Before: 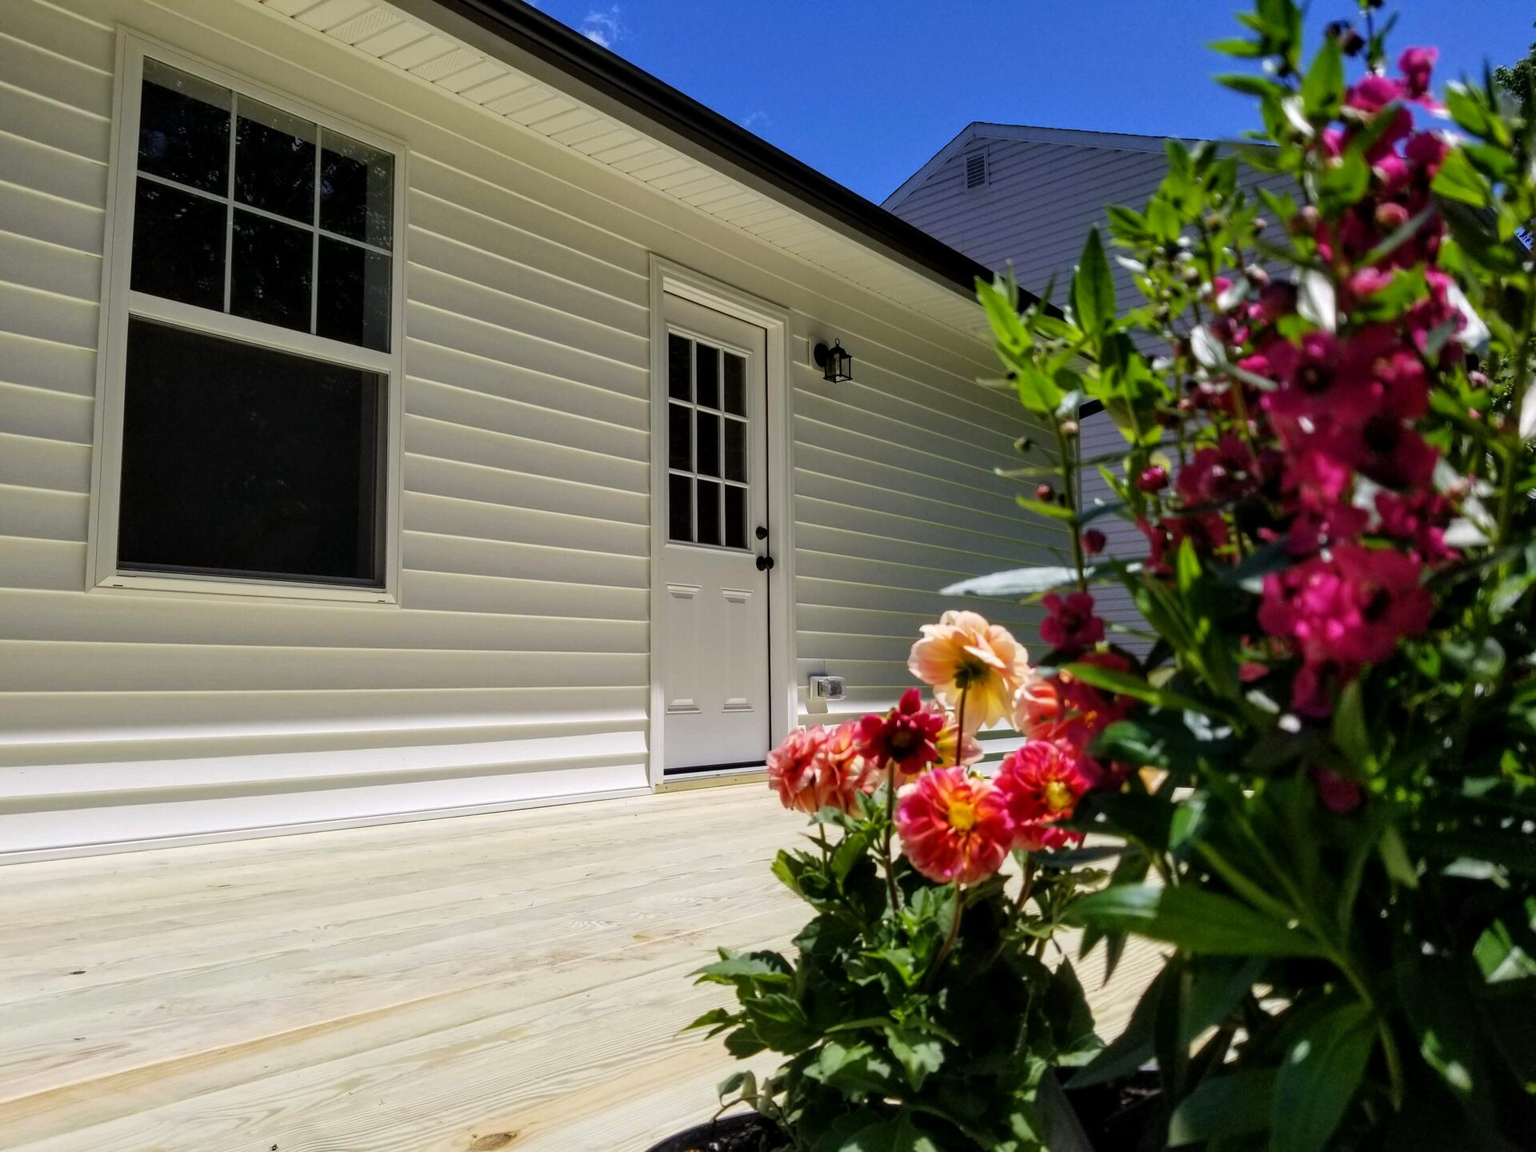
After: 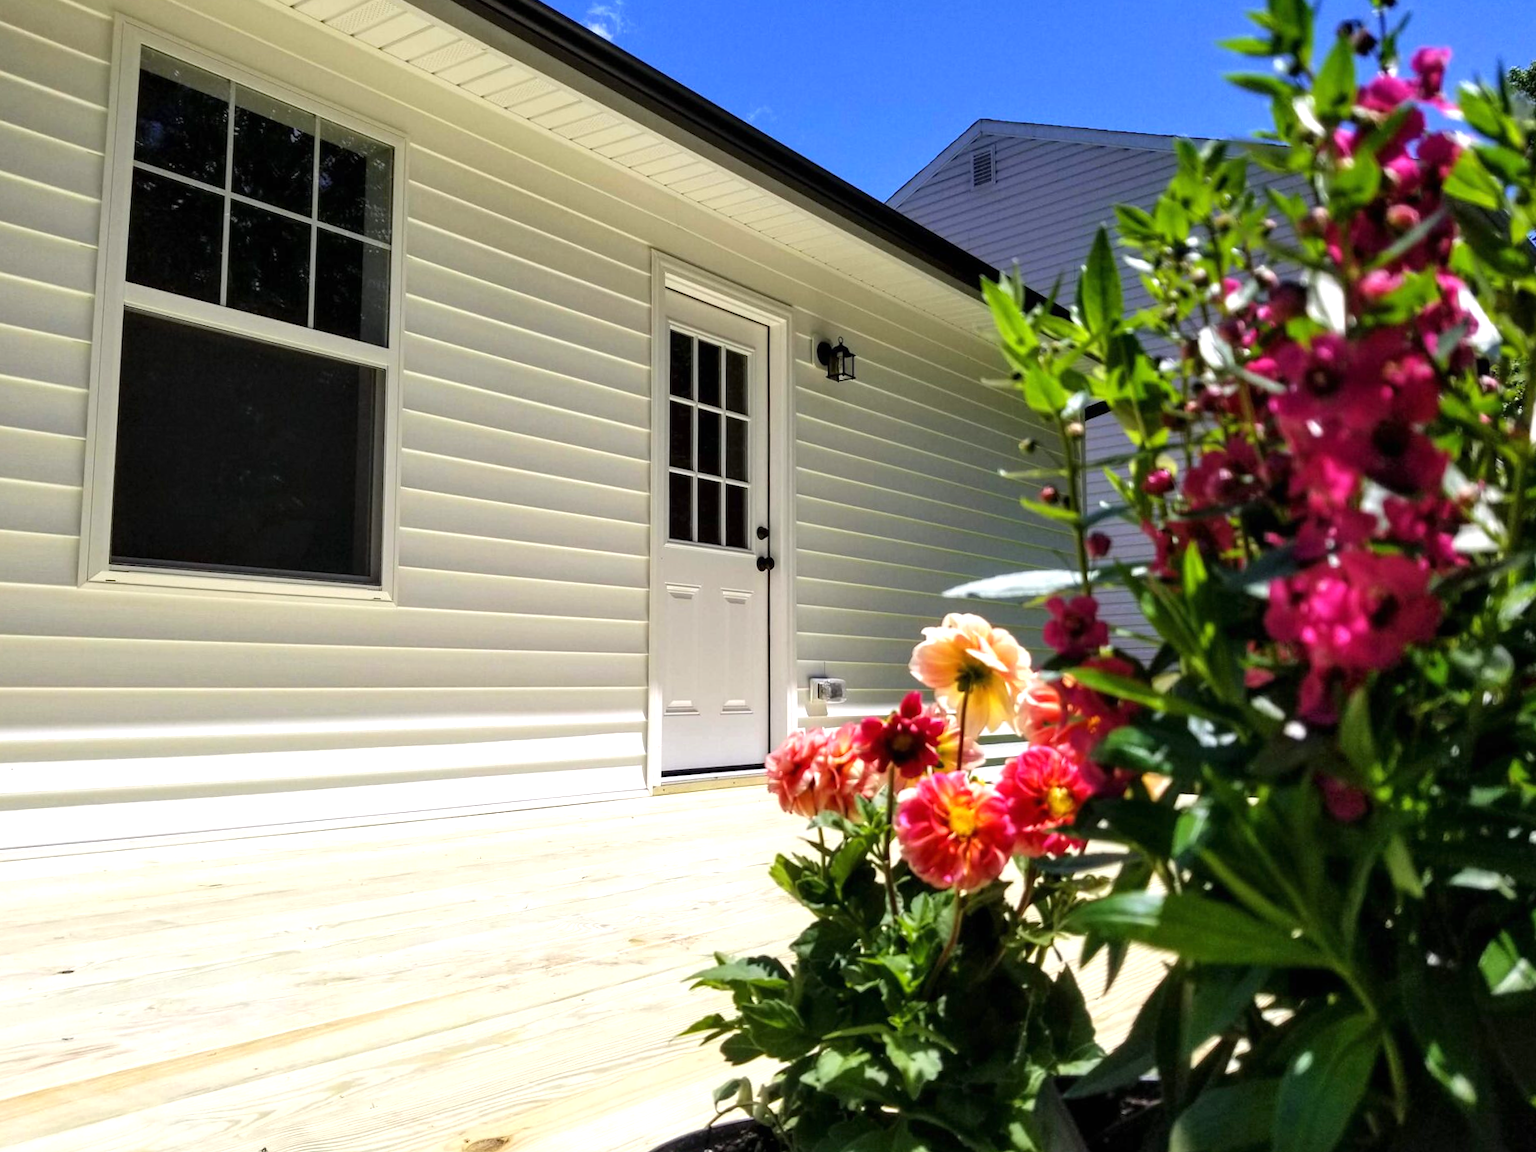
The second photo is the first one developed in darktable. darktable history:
exposure: black level correction 0, exposure 0.7 EV, compensate exposure bias true, compensate highlight preservation false
crop and rotate: angle -0.5°
